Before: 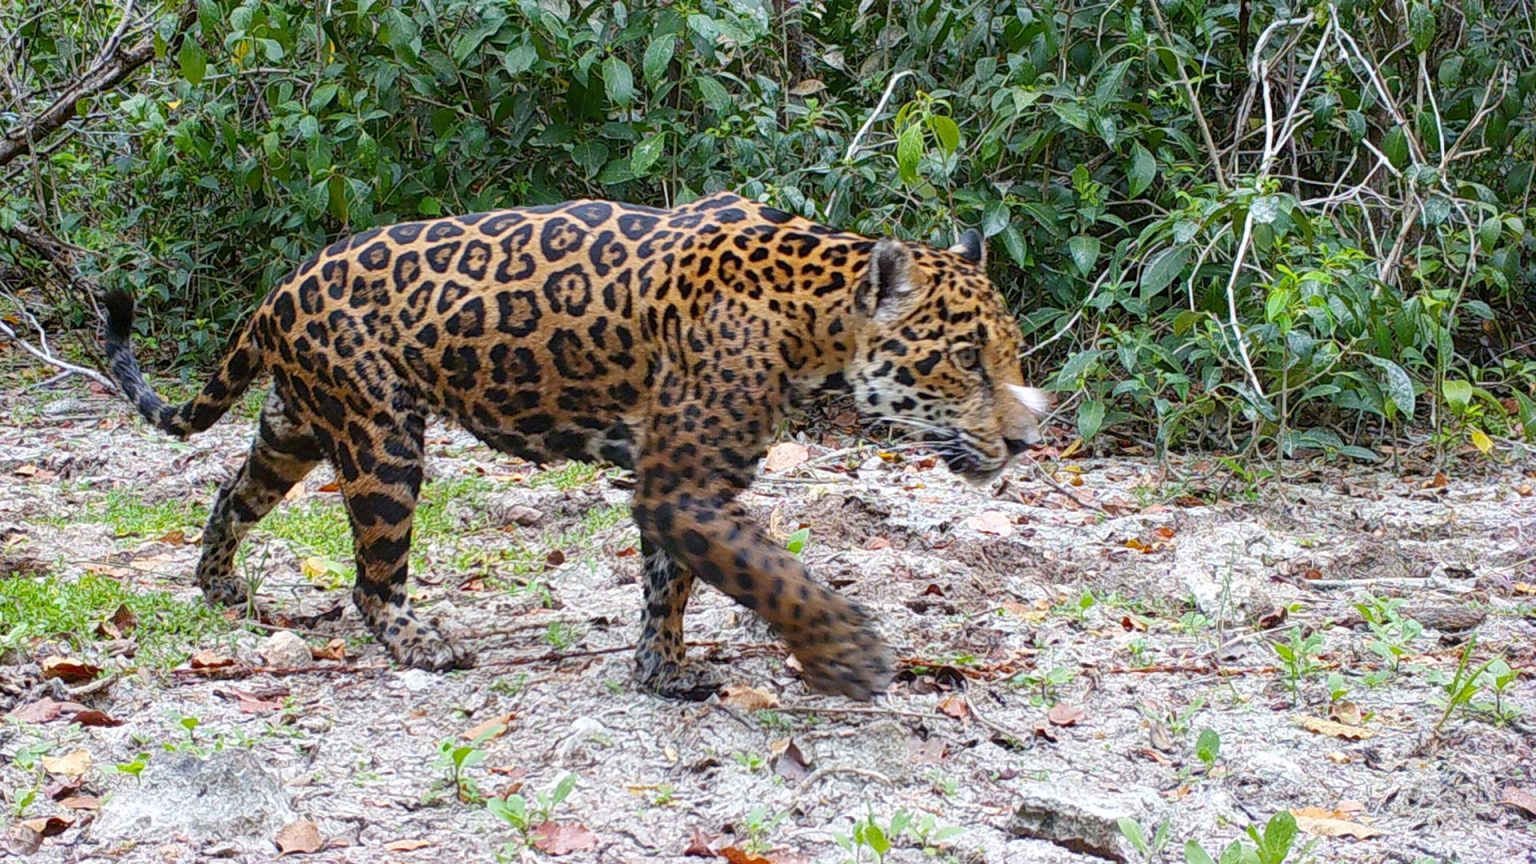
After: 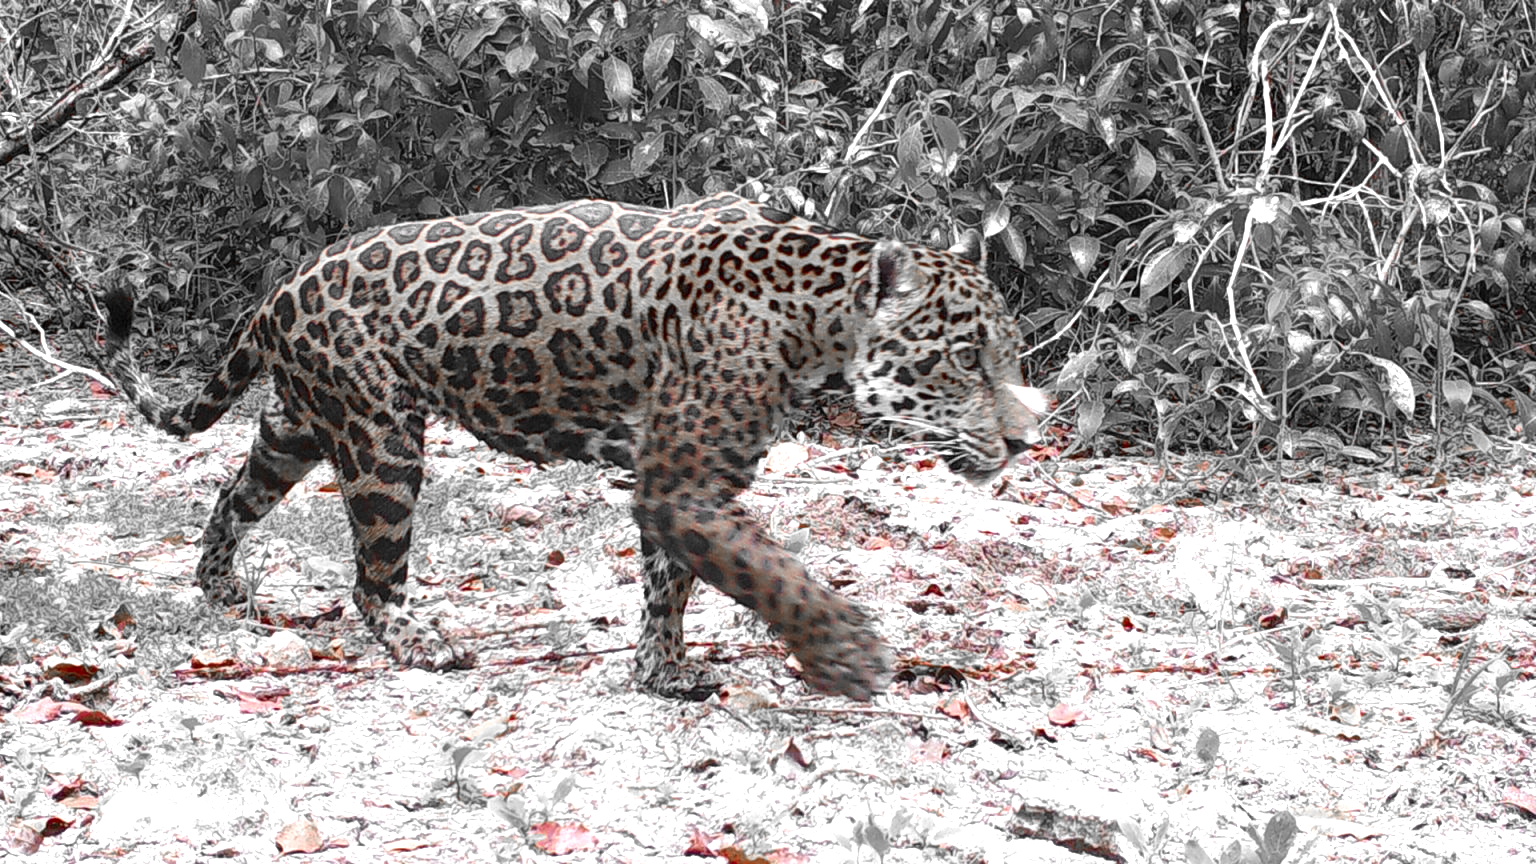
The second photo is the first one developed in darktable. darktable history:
exposure: black level correction 0, exposure 0.692 EV, compensate highlight preservation false
color zones: curves: ch0 [(0, 0.352) (0.143, 0.407) (0.286, 0.386) (0.429, 0.431) (0.571, 0.829) (0.714, 0.853) (0.857, 0.833) (1, 0.352)]; ch1 [(0, 0.604) (0.072, 0.726) (0.096, 0.608) (0.205, 0.007) (0.571, -0.006) (0.839, -0.013) (0.857, -0.012) (1, 0.604)]
tone equalizer: on, module defaults
